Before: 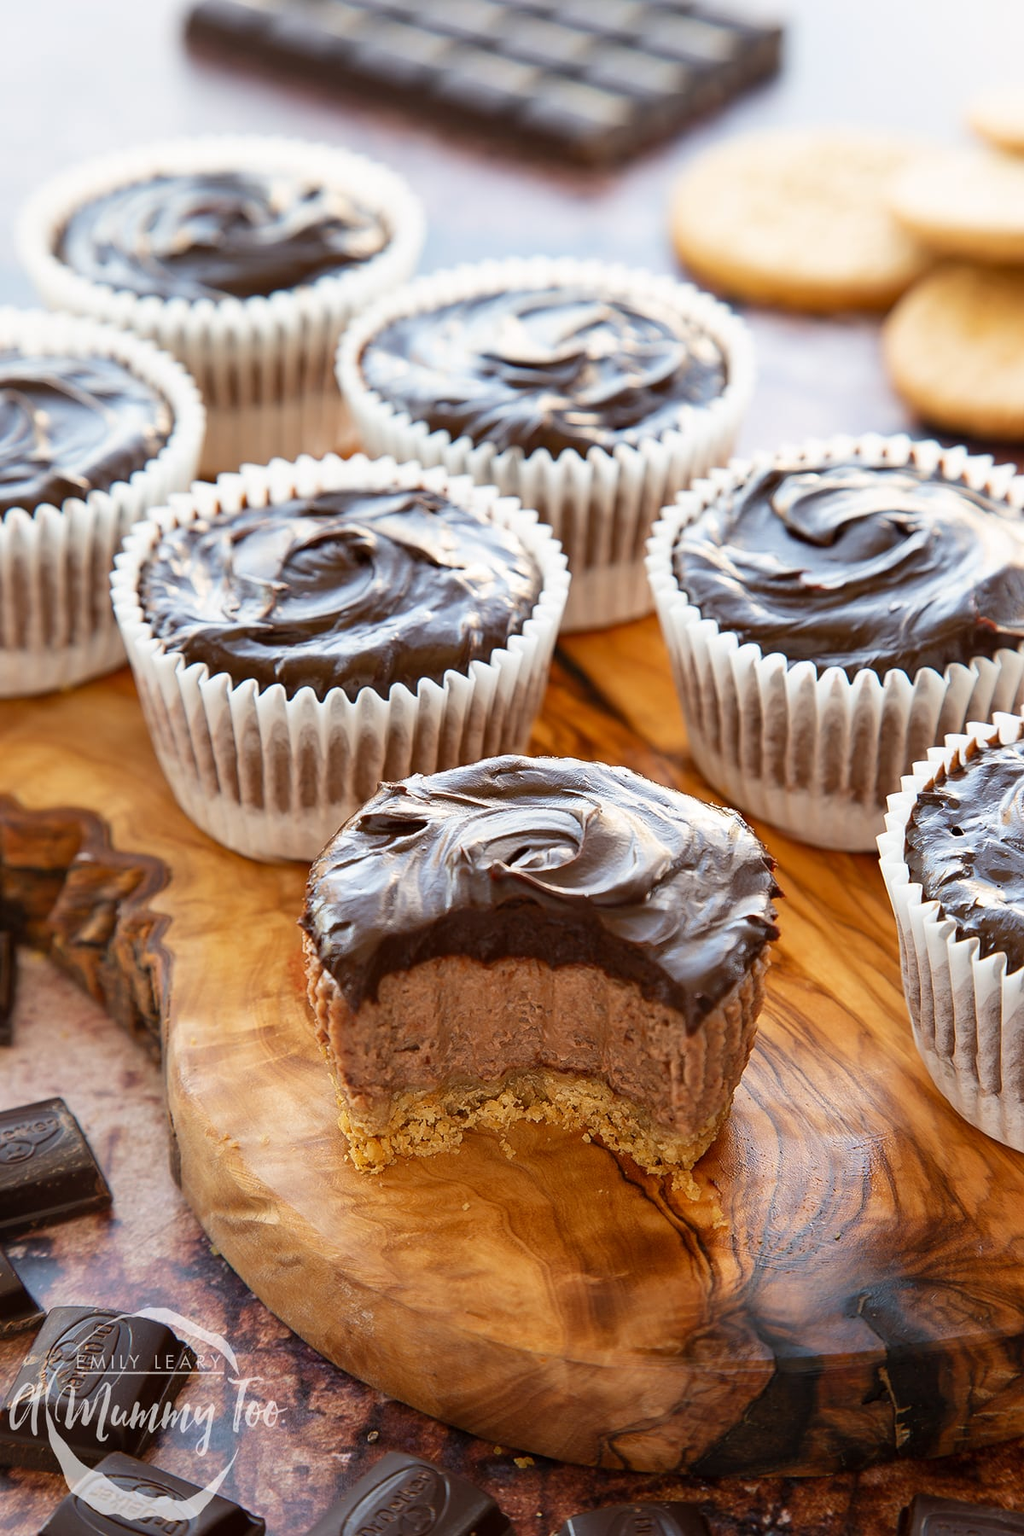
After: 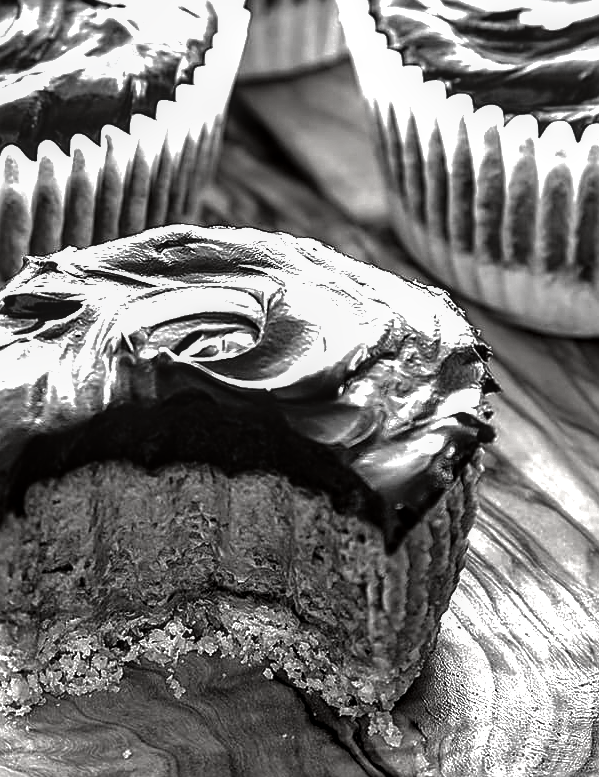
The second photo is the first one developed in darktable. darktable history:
local contrast: on, module defaults
color balance rgb: power › luminance 1.222%, power › chroma 0.421%, power › hue 31.86°, perceptual saturation grading › global saturation 30.026%, global vibrance 23.582%, contrast -25.485%
exposure: exposure 1.066 EV, compensate highlight preservation false
tone equalizer: -8 EV -1.1 EV, -7 EV -0.974 EV, -6 EV -0.904 EV, -5 EV -0.591 EV, -3 EV 0.553 EV, -2 EV 0.891 EV, -1 EV 1.01 EV, +0 EV 1.06 EV, edges refinement/feathering 500, mask exposure compensation -1.57 EV, preserve details no
sharpen: on, module defaults
crop: left 34.948%, top 36.699%, right 15.065%, bottom 20.081%
shadows and highlights: on, module defaults
contrast brightness saturation: contrast 0.022, brightness -0.997, saturation -0.987
